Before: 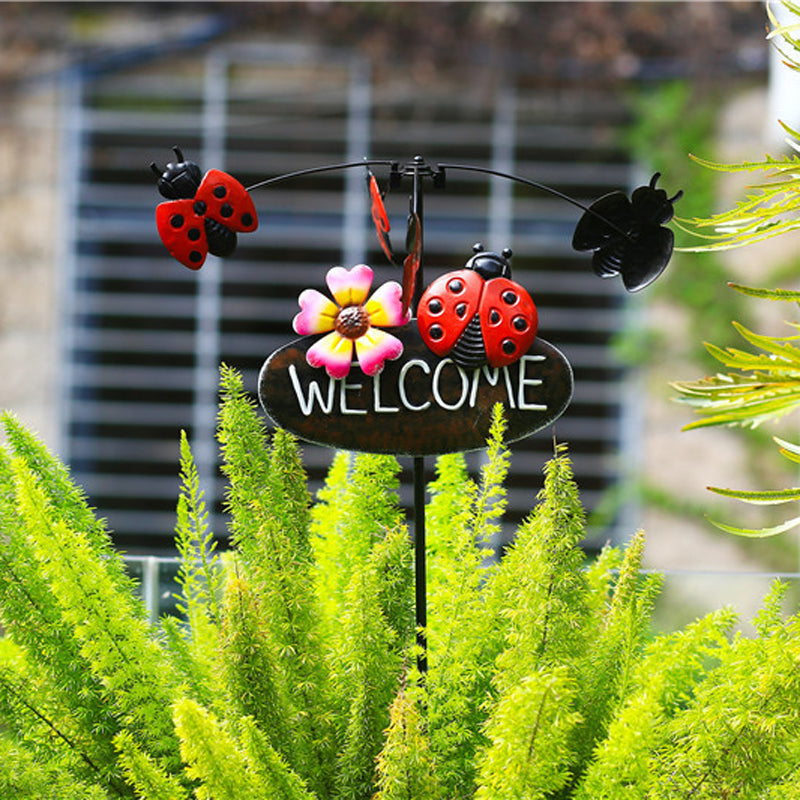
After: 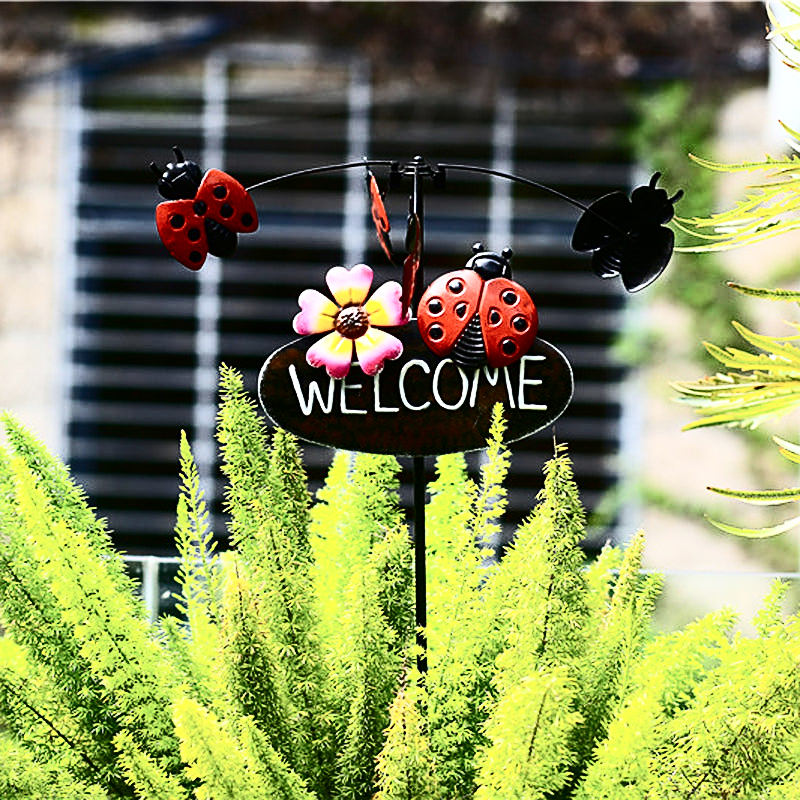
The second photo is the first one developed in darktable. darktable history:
sharpen: on, module defaults
contrast brightness saturation: contrast 0.484, saturation -0.098
